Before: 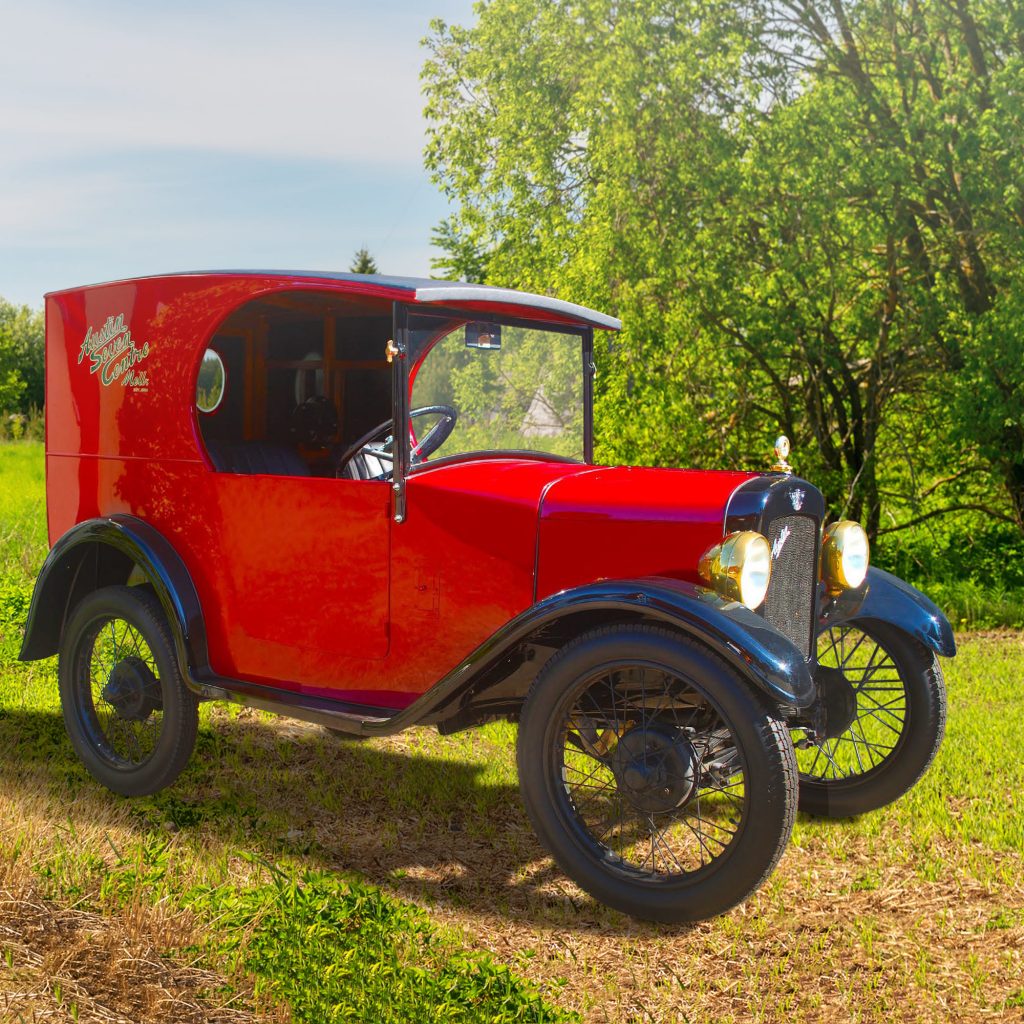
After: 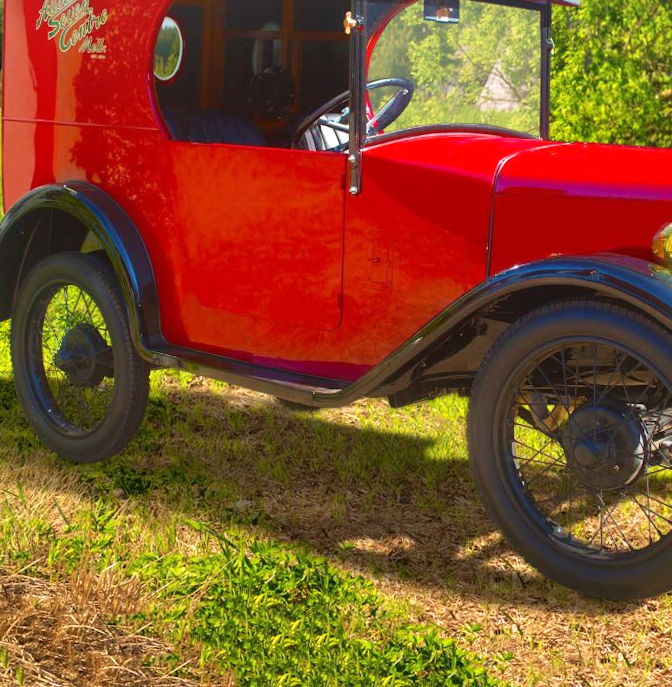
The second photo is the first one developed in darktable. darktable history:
exposure: exposure 0.289 EV, compensate highlight preservation false
crop and rotate: angle -1.12°, left 3.572%, top 31.568%, right 29.495%
velvia: on, module defaults
